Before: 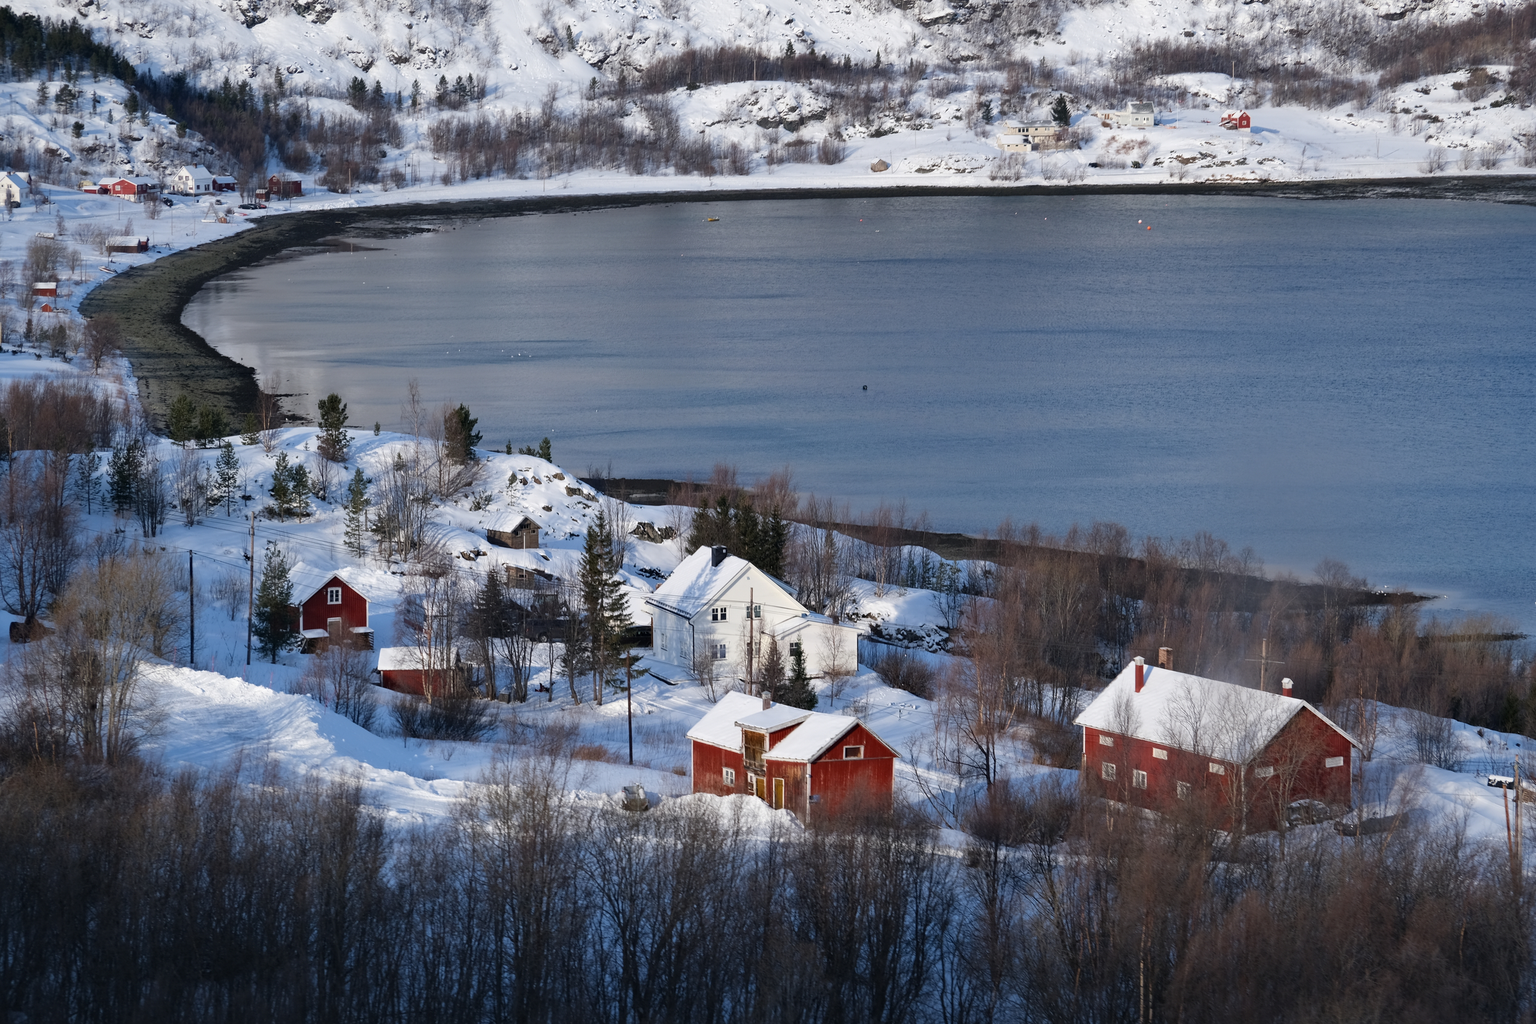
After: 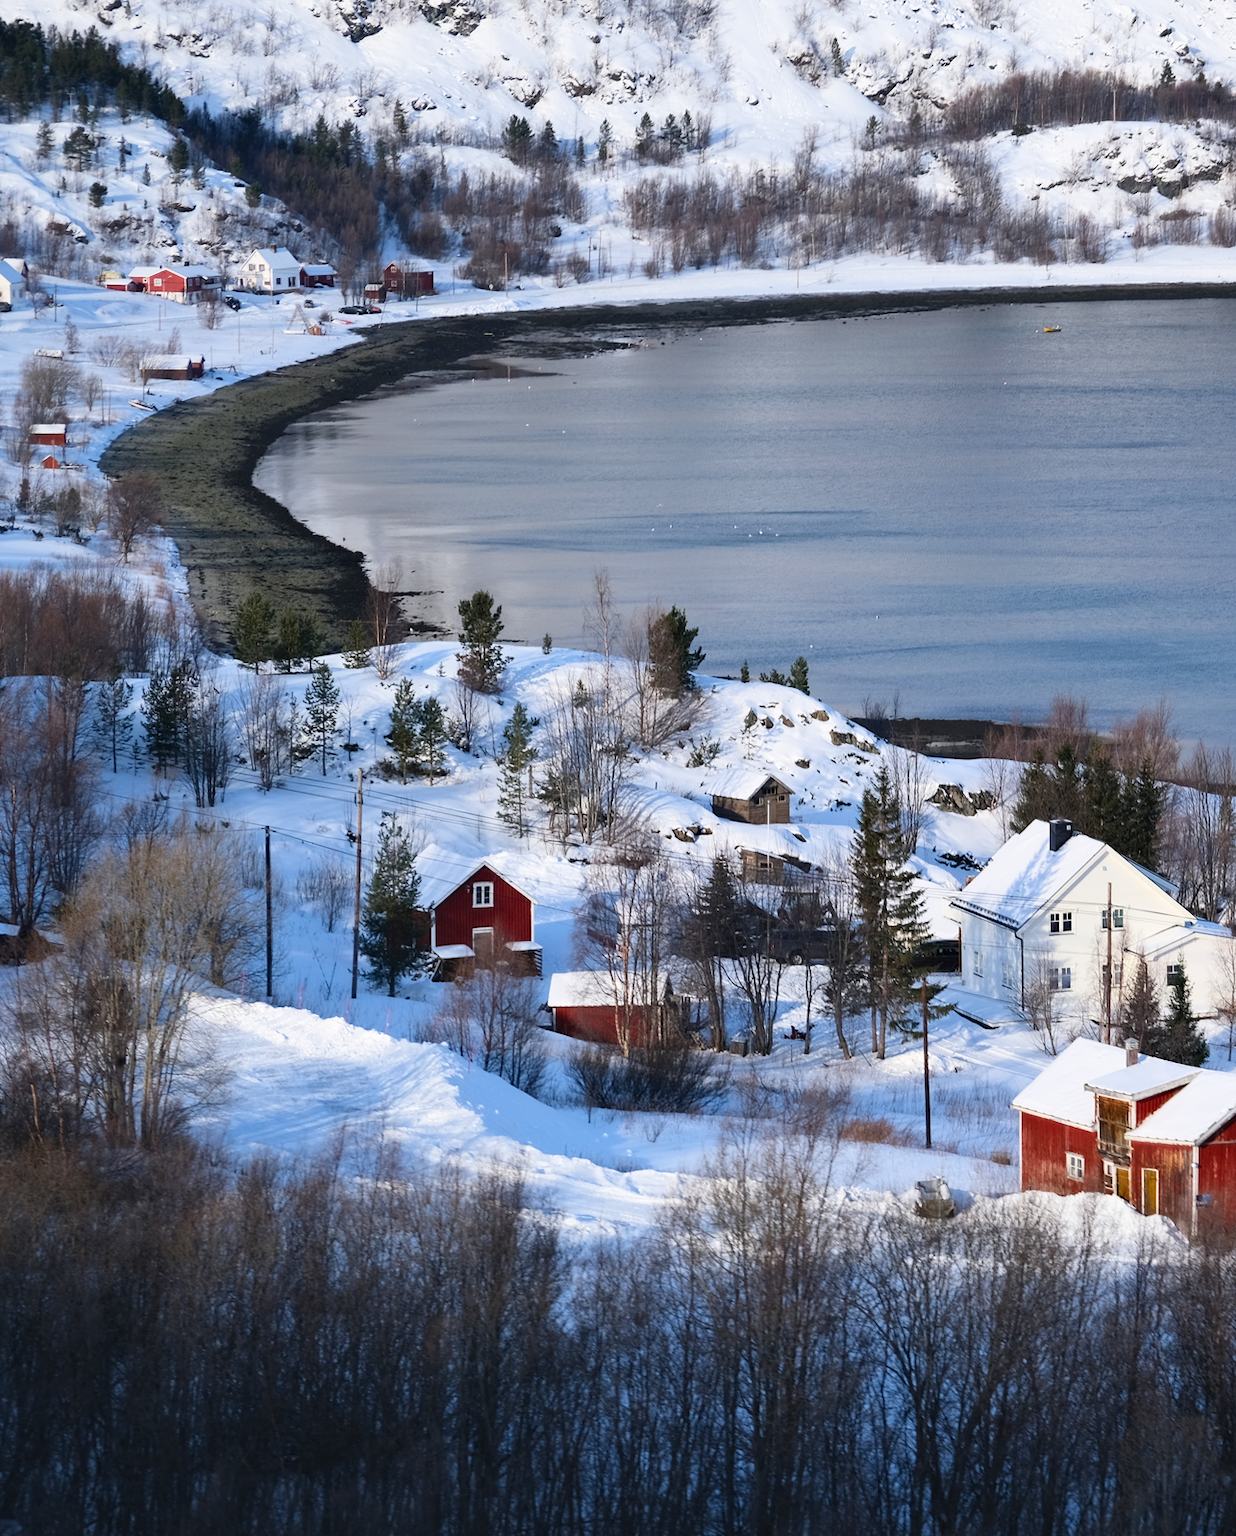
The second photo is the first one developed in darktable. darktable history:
crop: left 0.864%, right 45.521%, bottom 0.091%
contrast brightness saturation: contrast 0.2, brightness 0.156, saturation 0.226
